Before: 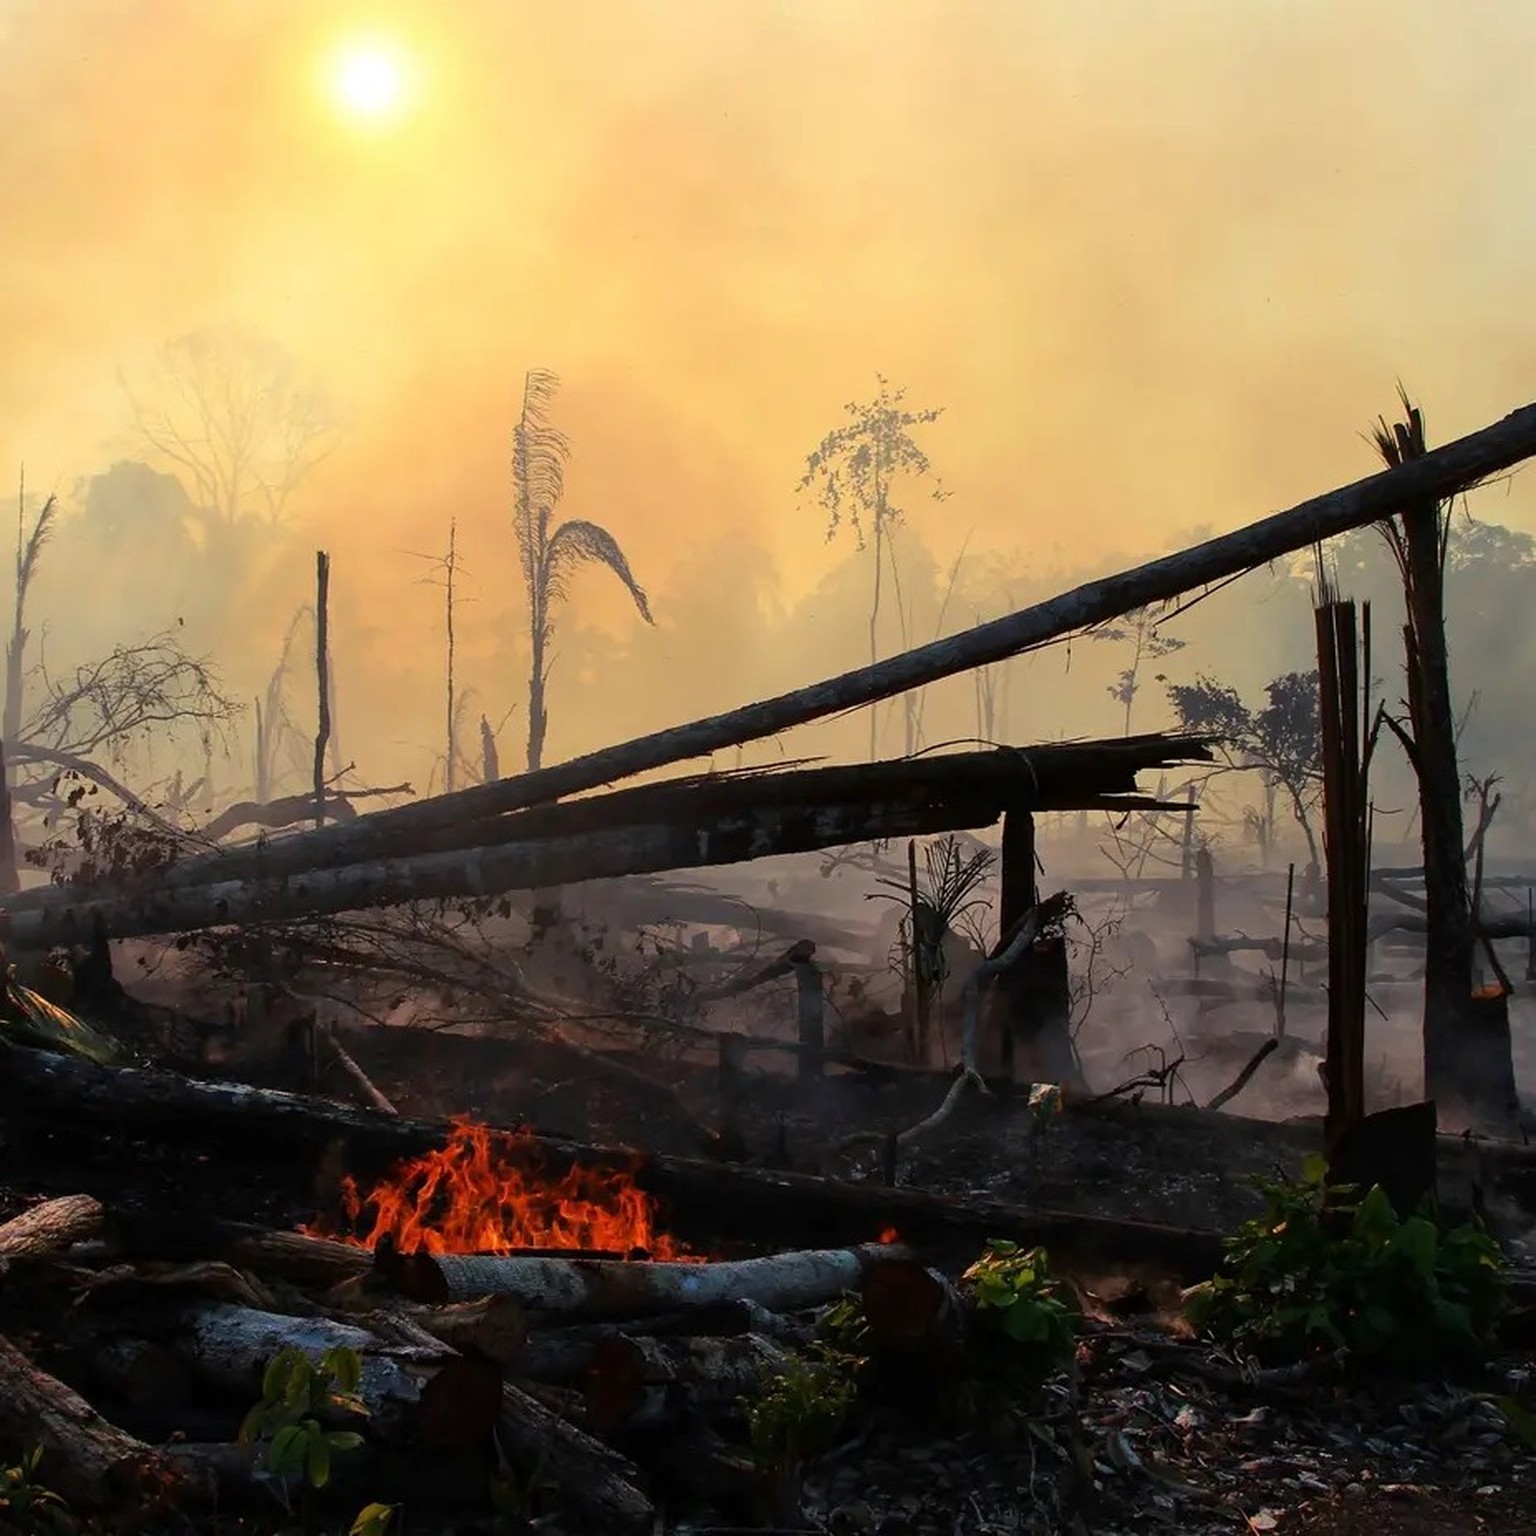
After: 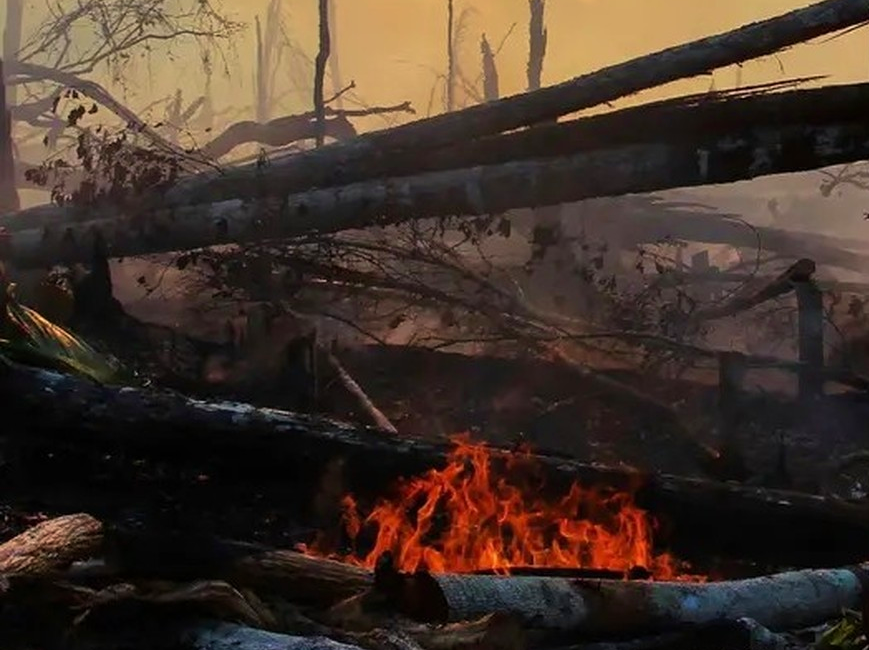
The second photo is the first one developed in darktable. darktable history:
velvia: on, module defaults
crop: top 44.34%, right 43.37%, bottom 13.299%
